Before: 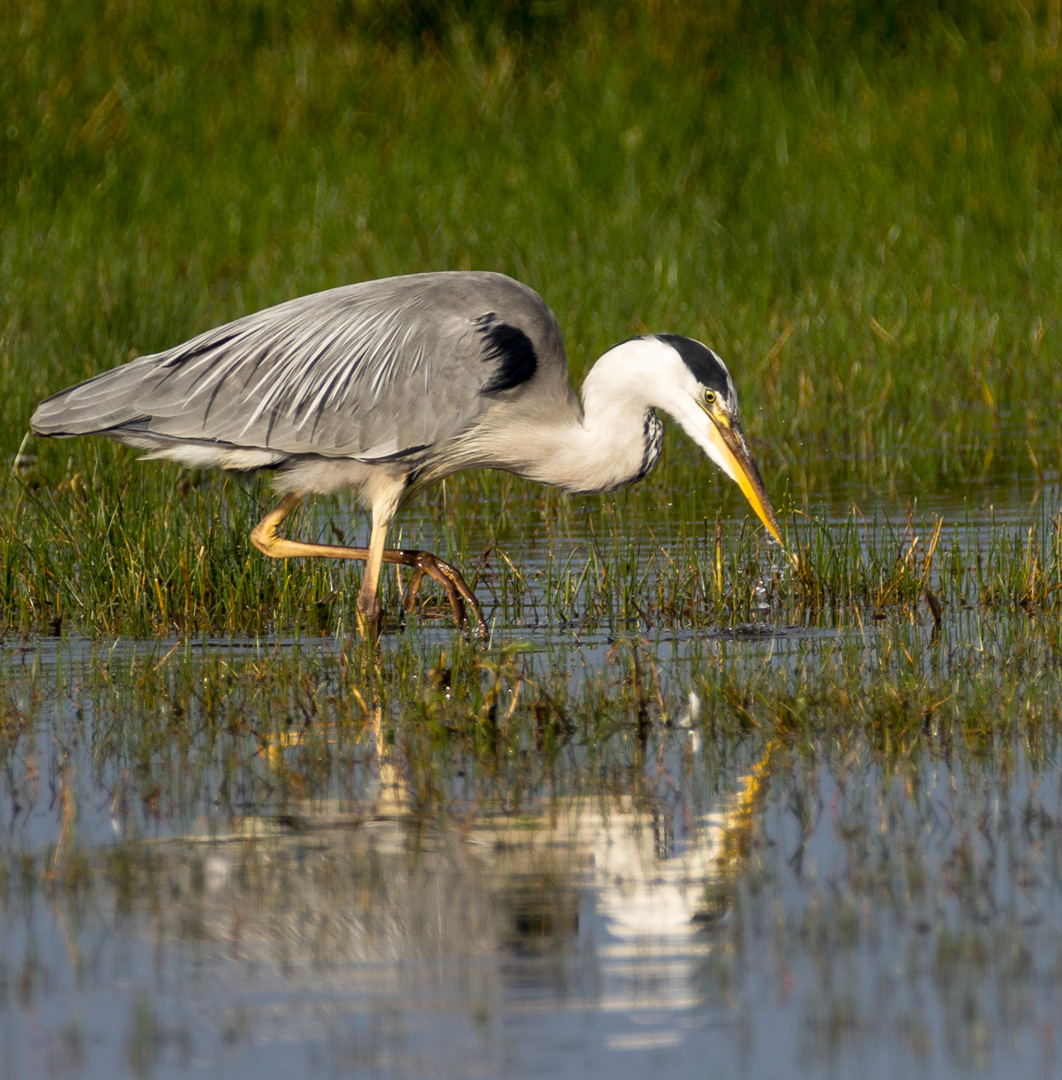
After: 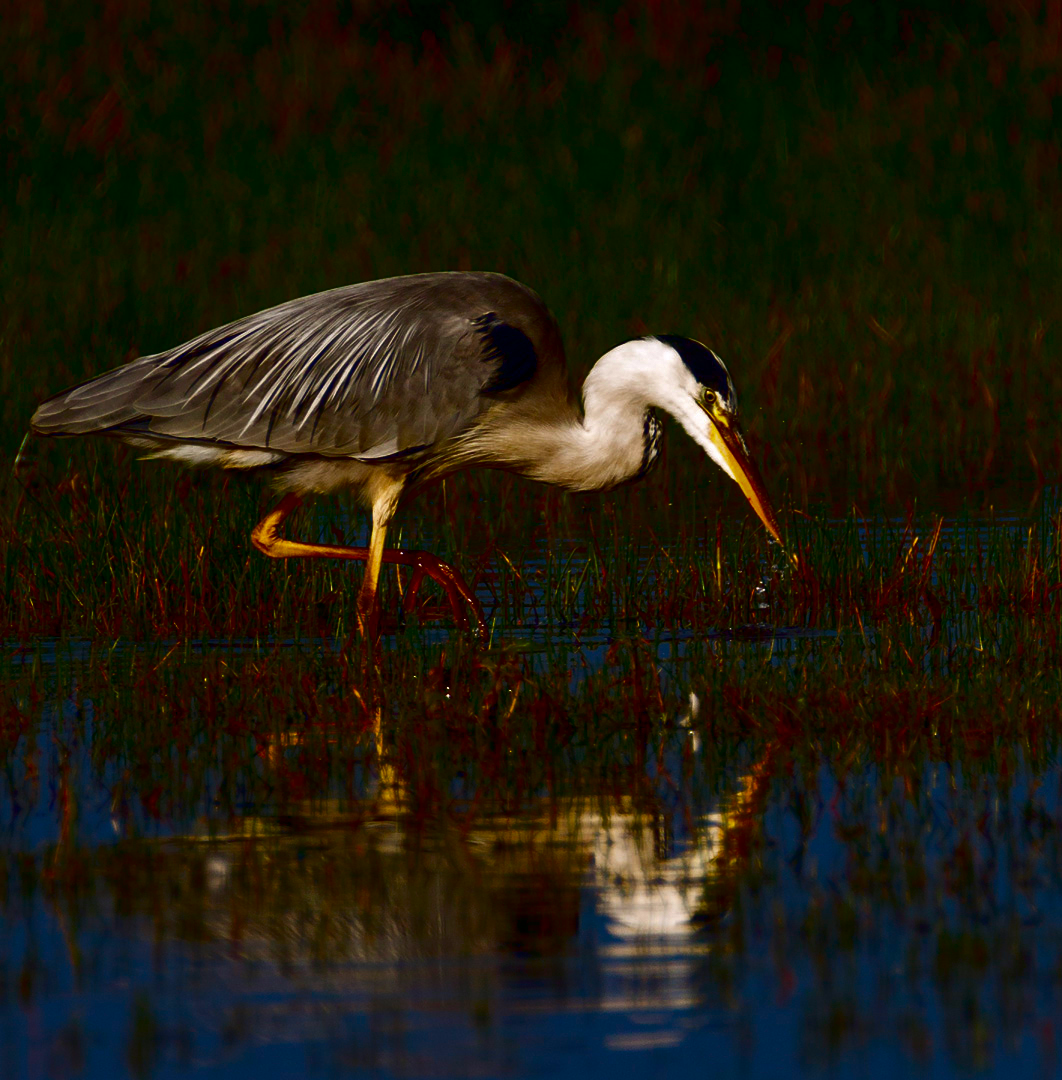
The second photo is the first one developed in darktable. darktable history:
contrast brightness saturation: brightness -1, saturation 1
white balance: red 1.004, blue 1.024
